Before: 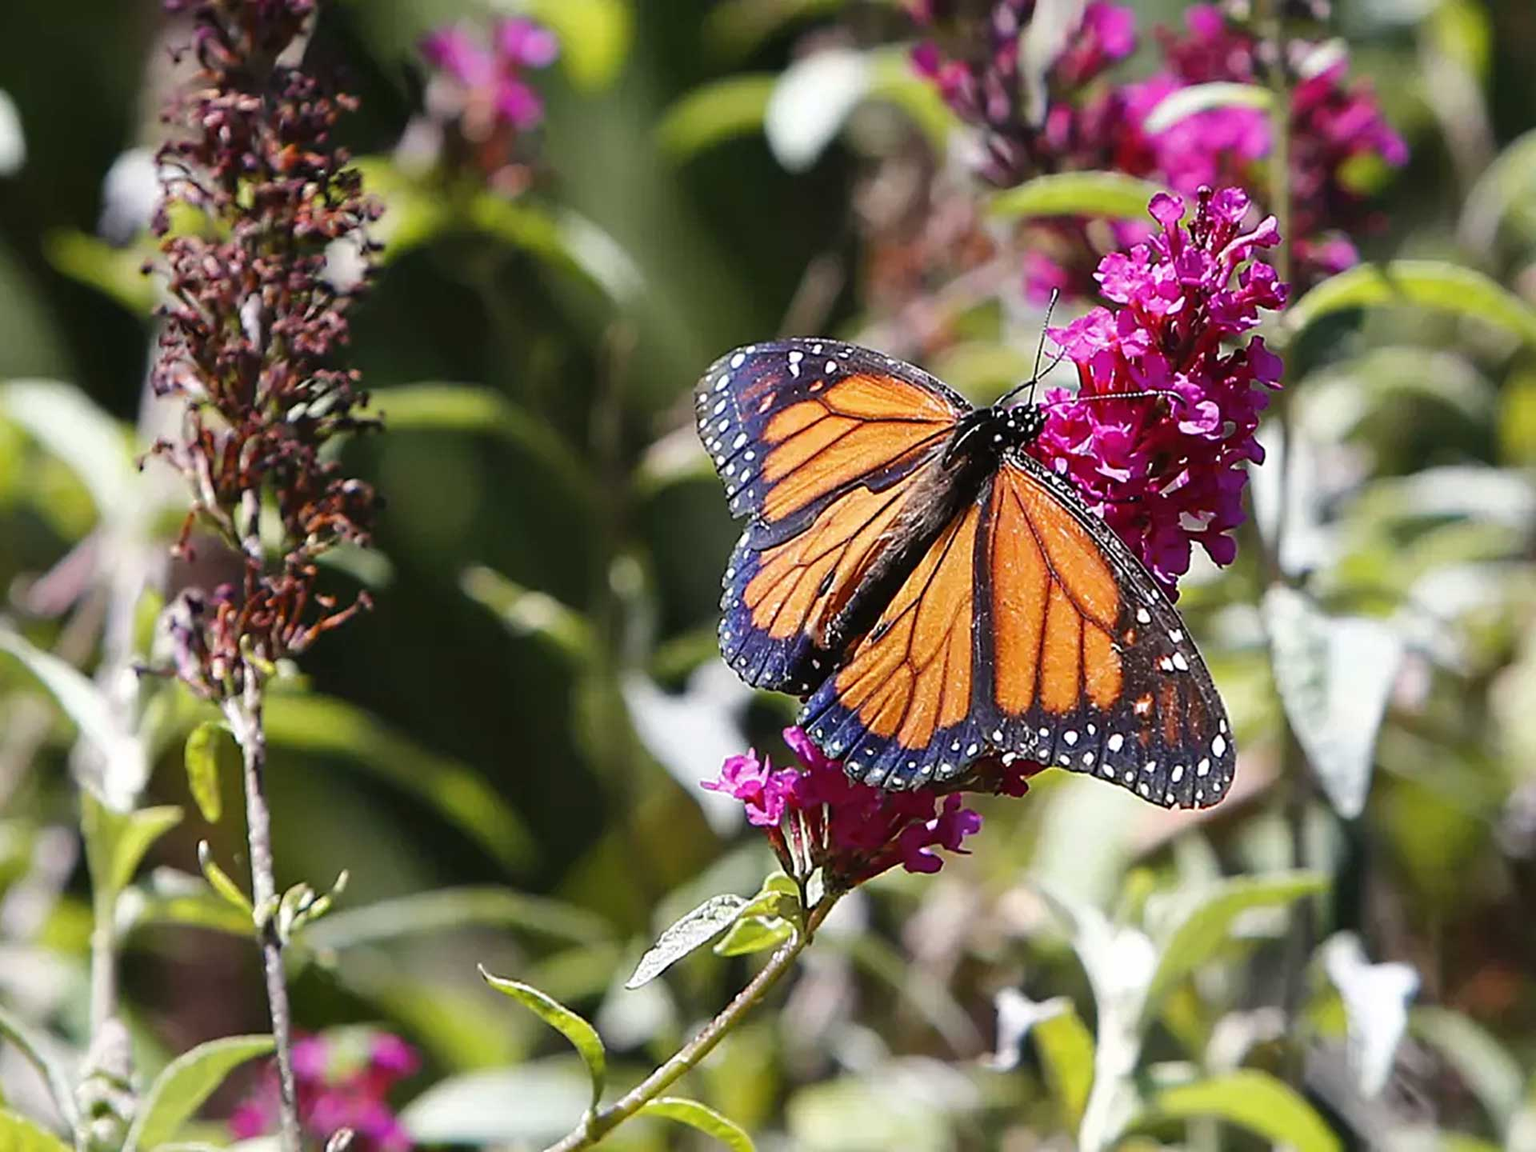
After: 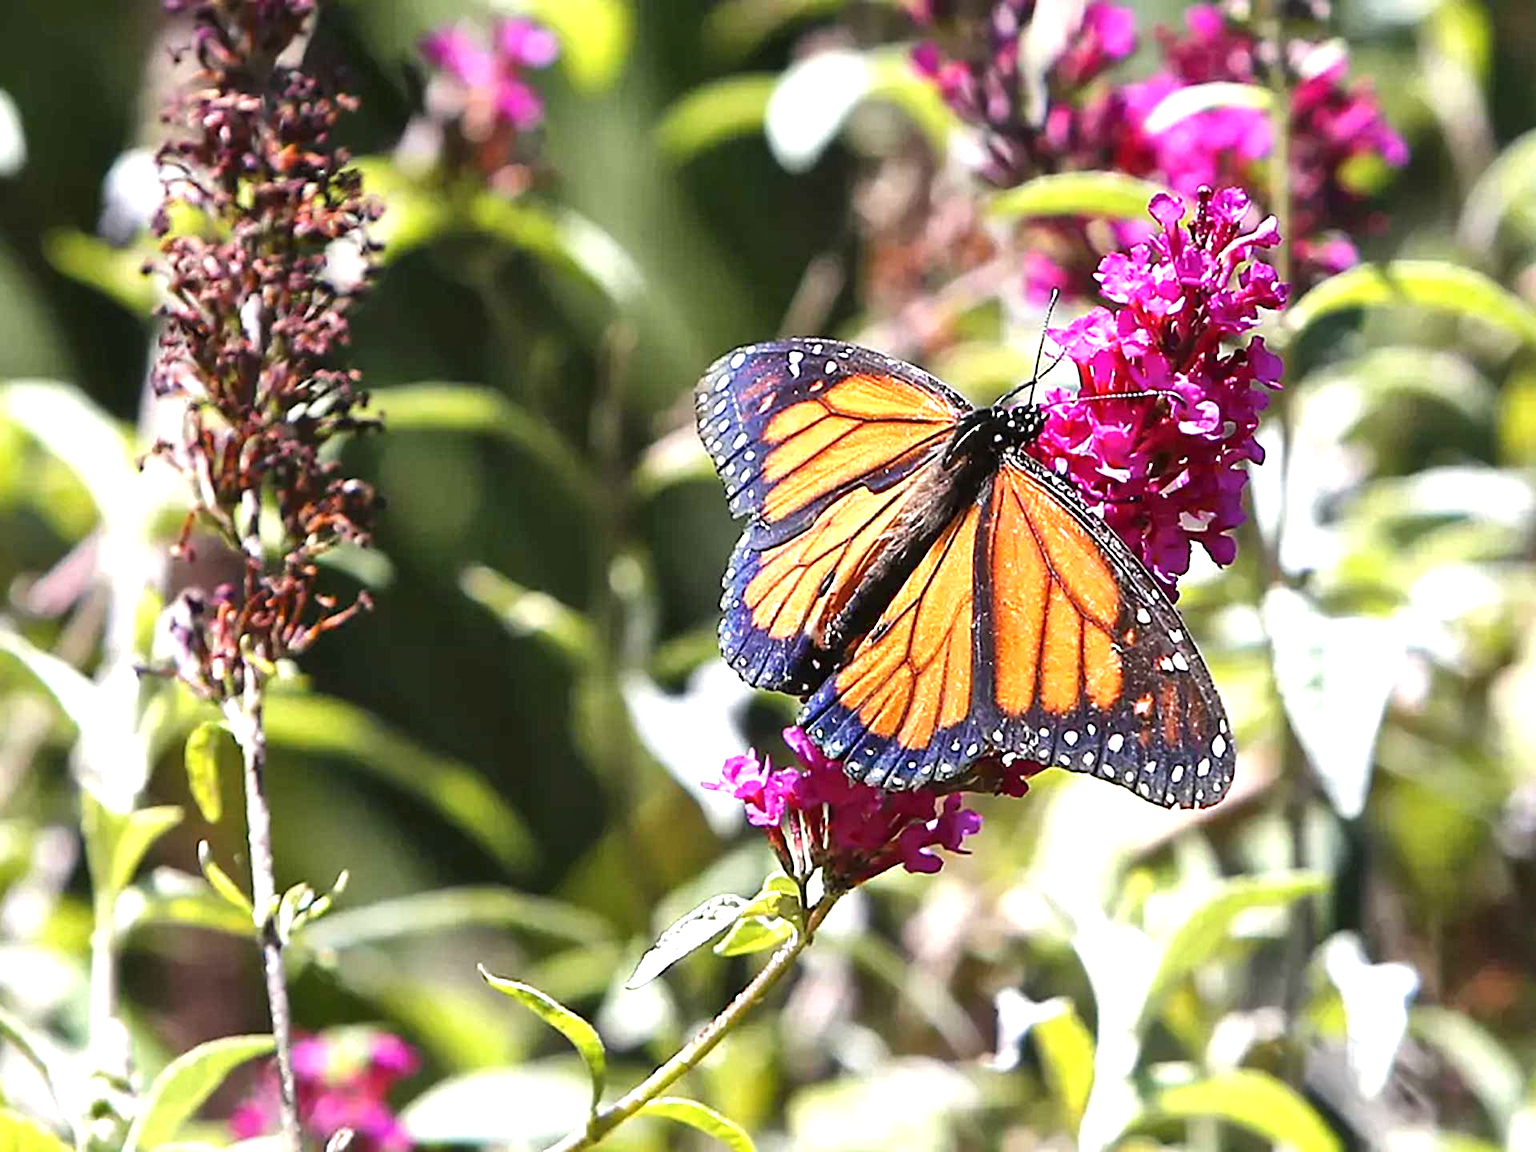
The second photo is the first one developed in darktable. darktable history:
exposure: black level correction 0, exposure 0.9 EV, compensate highlight preservation false
local contrast: mode bilateral grid, contrast 20, coarseness 50, detail 132%, midtone range 0.2
